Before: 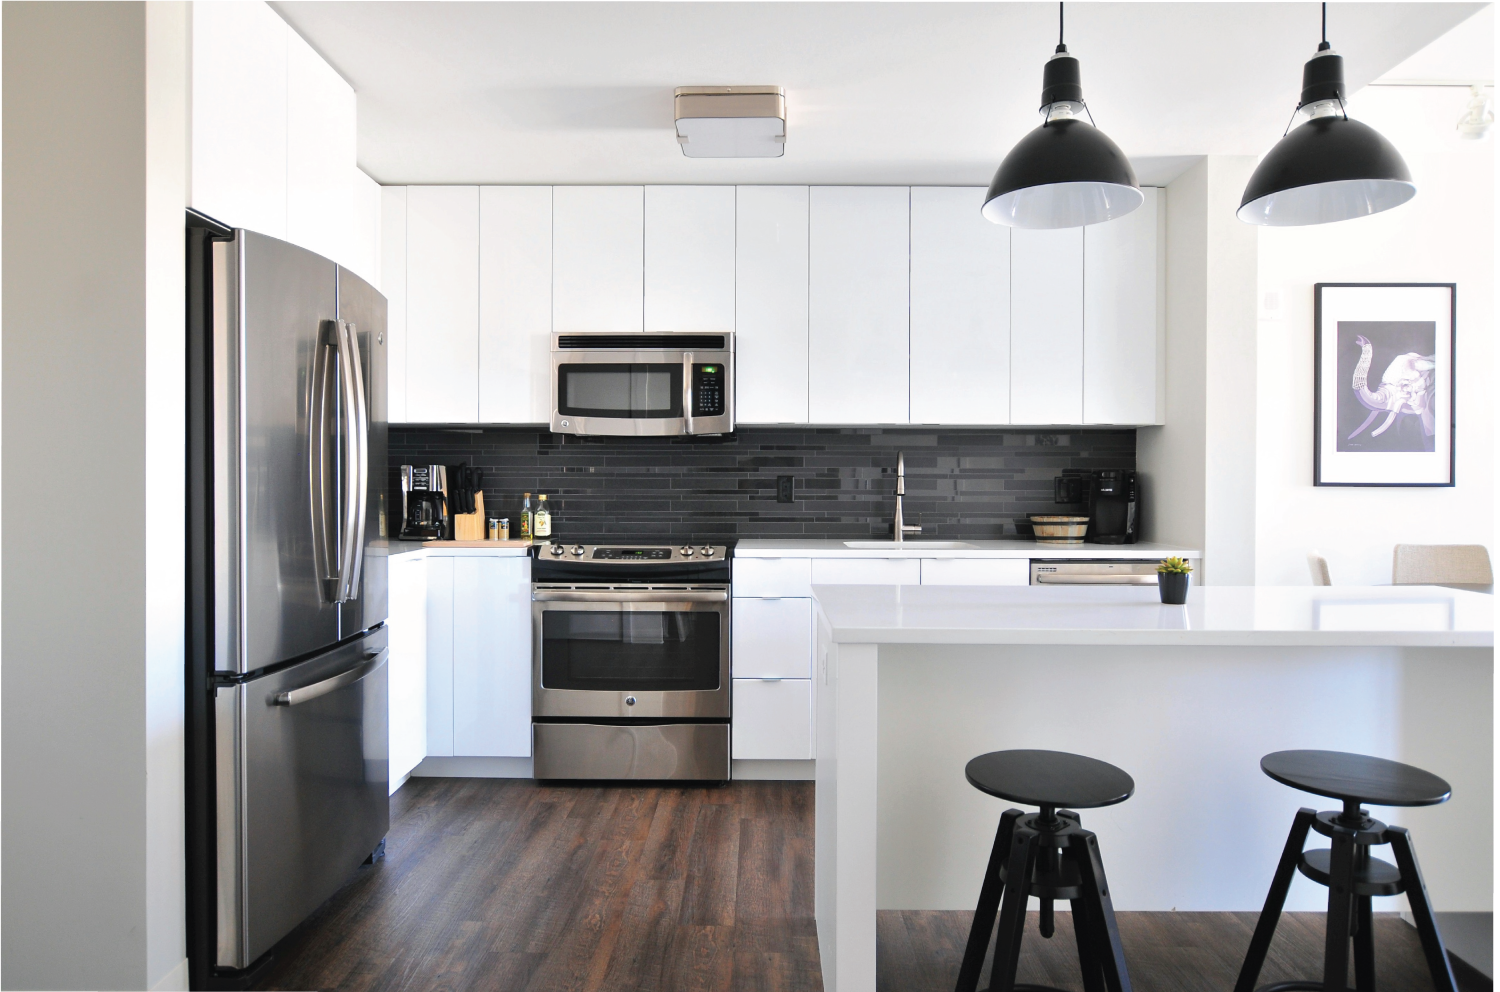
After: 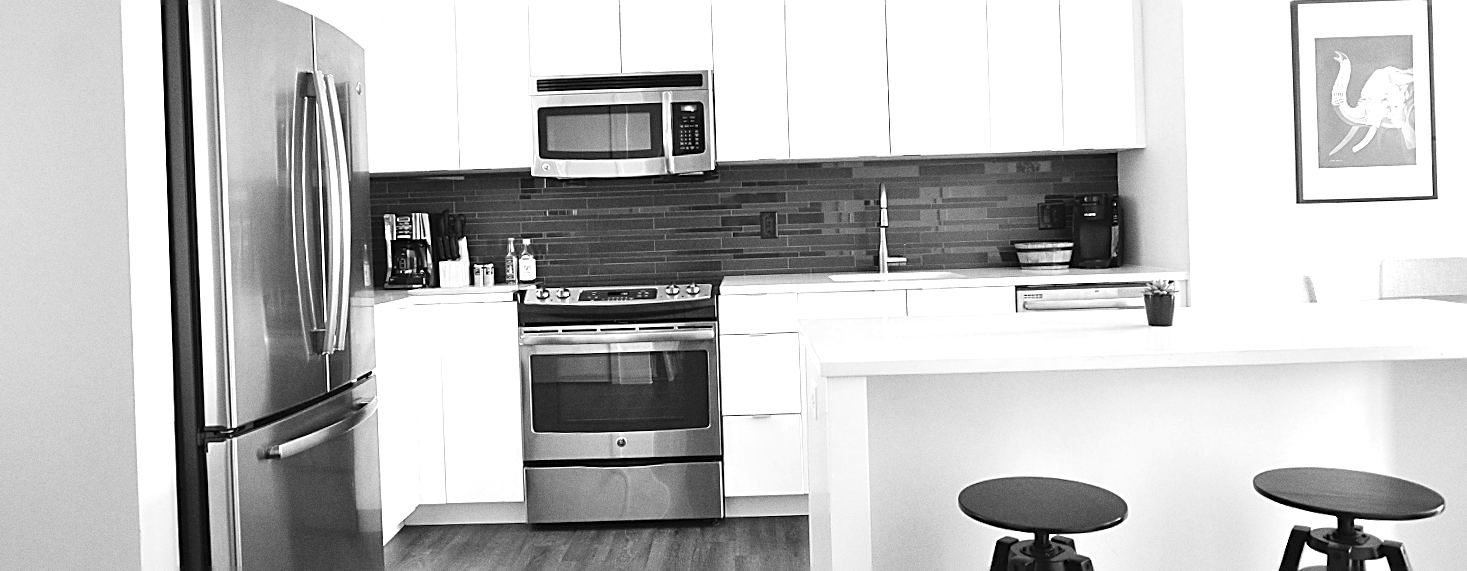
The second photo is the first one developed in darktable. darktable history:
sharpen: amount 0.75
rotate and perspective: rotation -2°, crop left 0.022, crop right 0.978, crop top 0.049, crop bottom 0.951
exposure: exposure 0.6 EV, compensate highlight preservation false
crop and rotate: top 25.357%, bottom 13.942%
monochrome: a -4.13, b 5.16, size 1
grain: coarseness 0.09 ISO
levels: levels [0, 0.498, 1]
